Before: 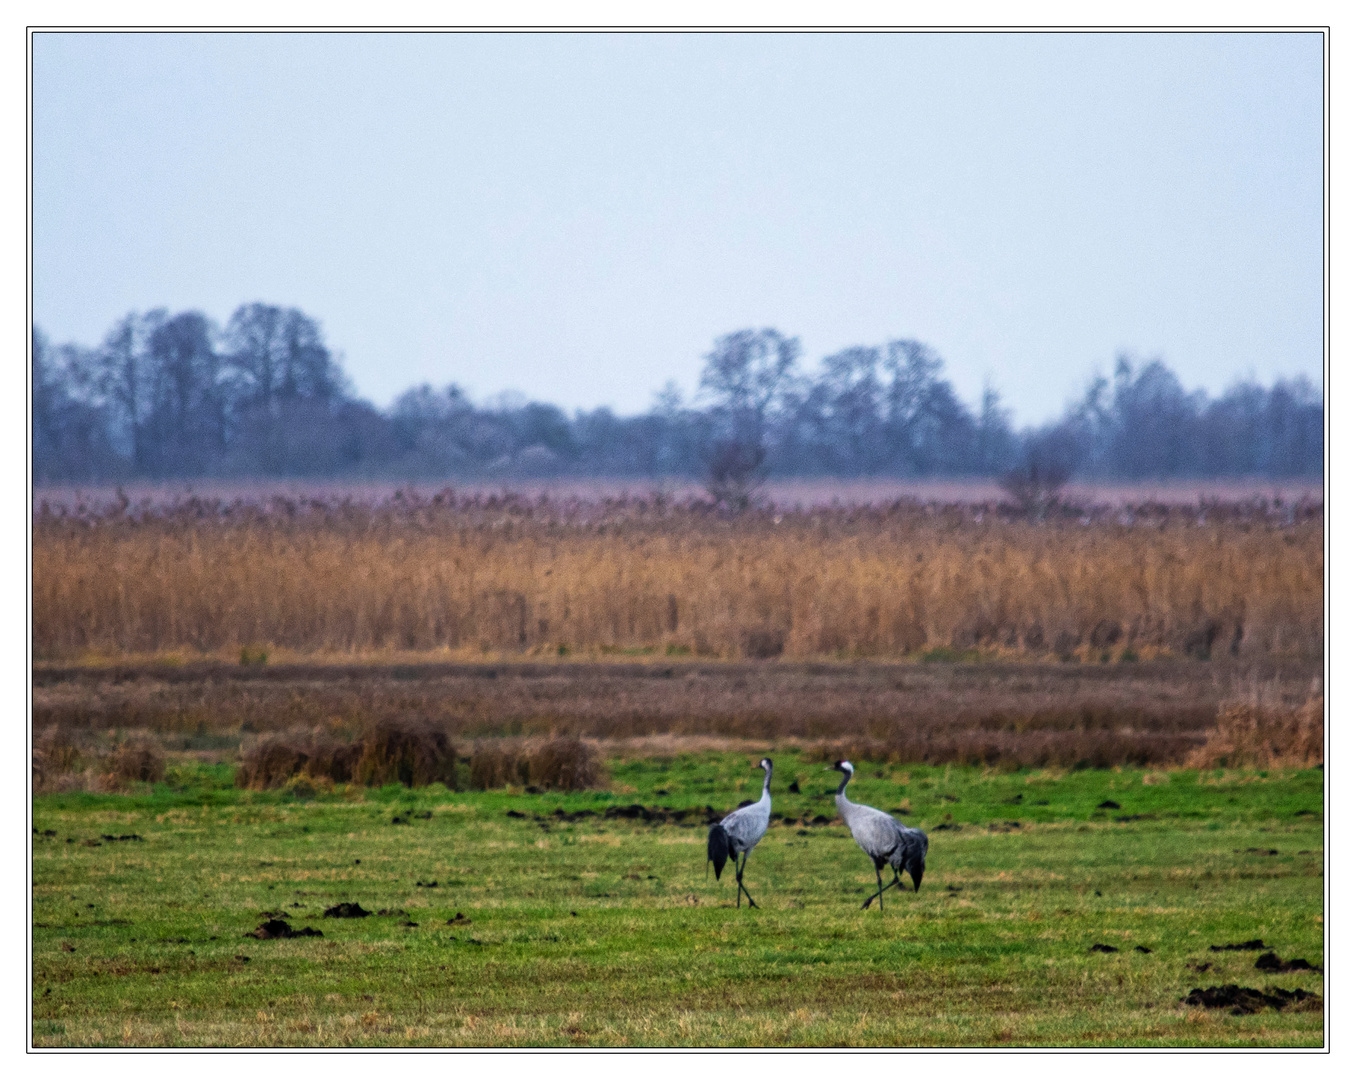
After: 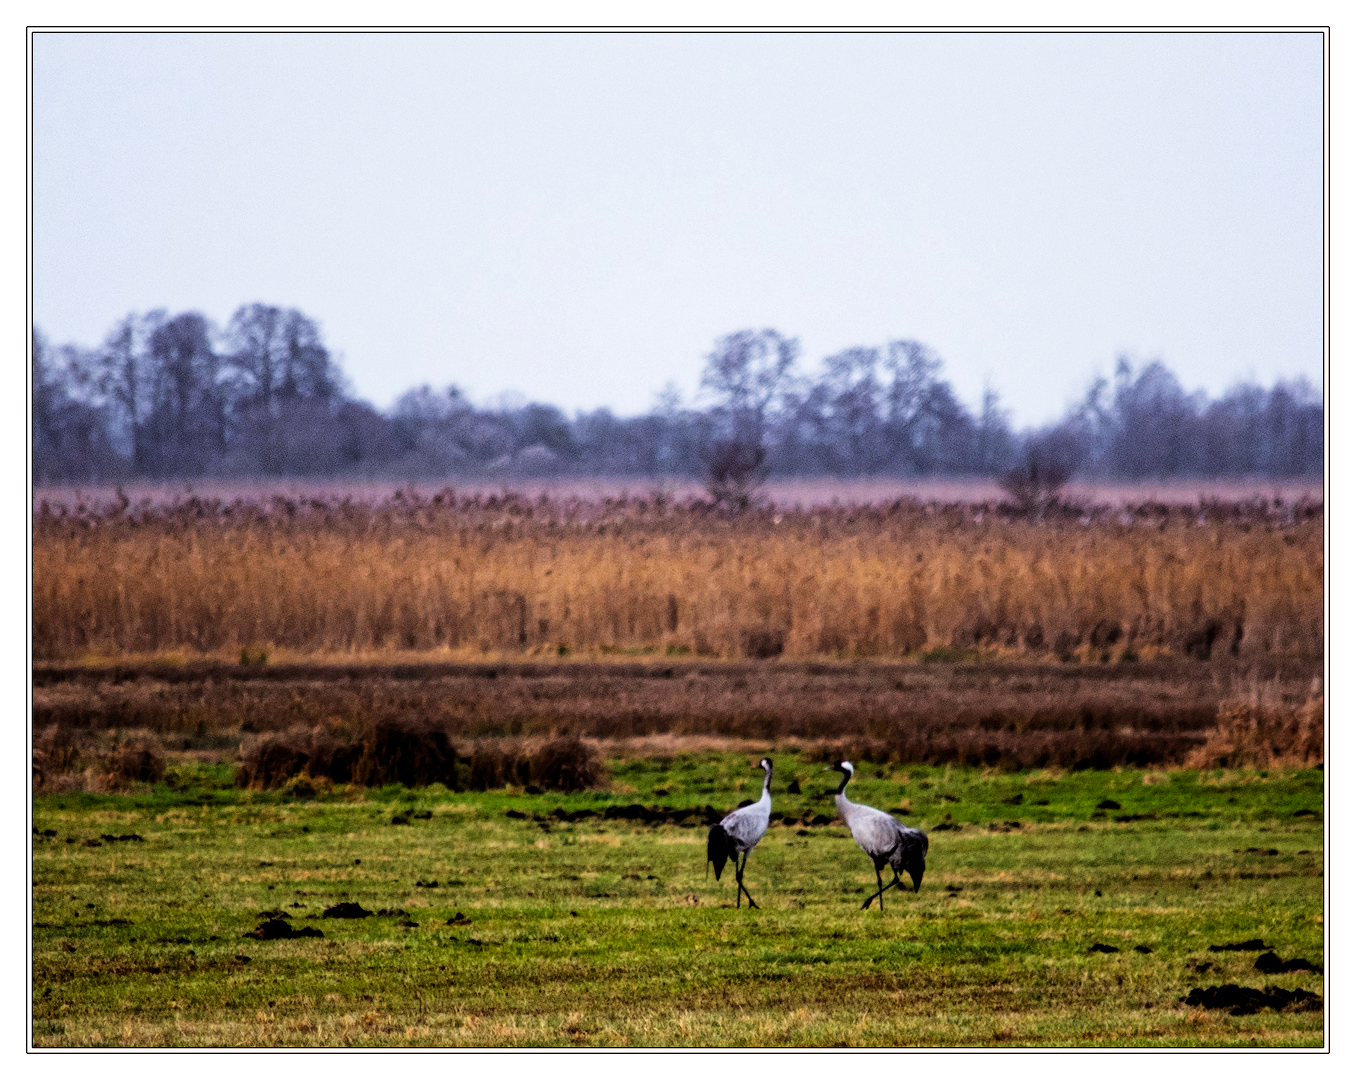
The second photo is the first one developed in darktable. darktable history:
rgb levels: mode RGB, independent channels, levels [[0, 0.5, 1], [0, 0.521, 1], [0, 0.536, 1]]
levels: mode automatic, black 0.023%, white 99.97%, levels [0.062, 0.494, 0.925]
filmic rgb: black relative exposure -5 EV, white relative exposure 3.5 EV, hardness 3.19, contrast 1.3, highlights saturation mix -50%
